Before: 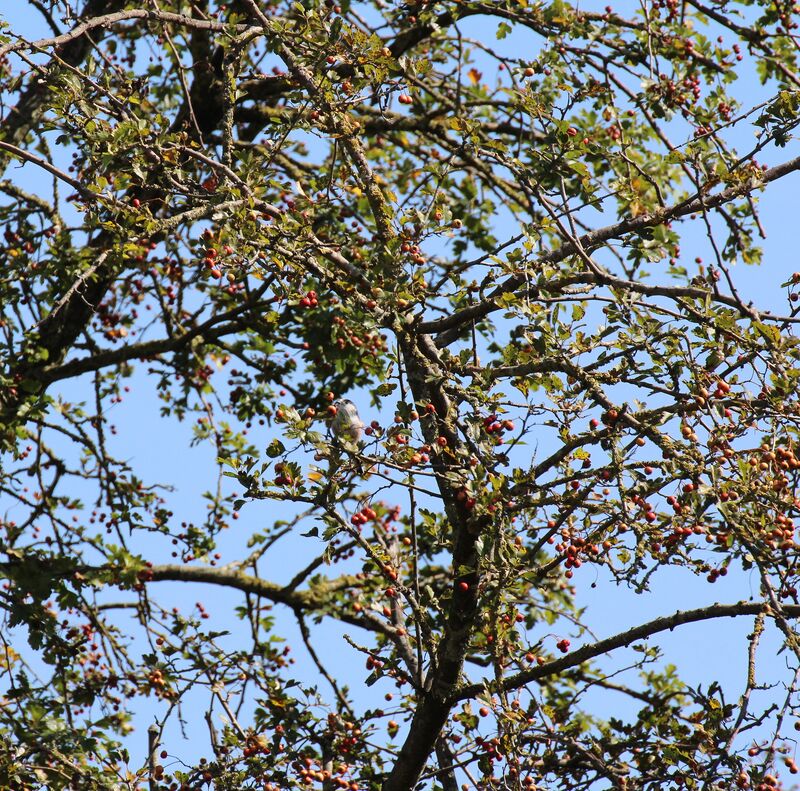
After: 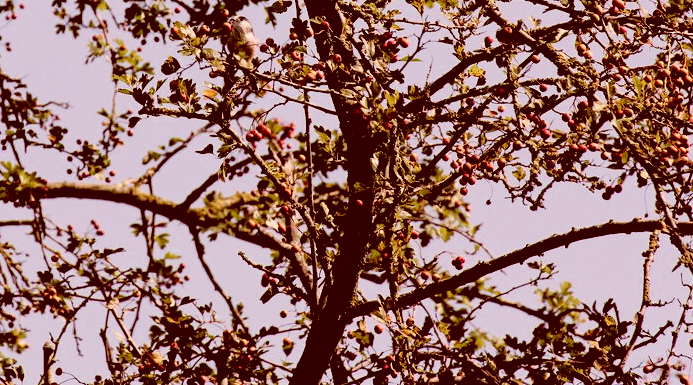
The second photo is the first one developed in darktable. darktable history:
color balance rgb: power › luminance -3.98%, power › hue 144.25°, perceptual saturation grading › global saturation 20%, perceptual saturation grading › highlights -25.492%, perceptual saturation grading › shadows 50.104%
filmic rgb: black relative exposure -4.06 EV, white relative exposure 3 EV, hardness 3, contrast 1.385
crop and rotate: left 13.311%, top 48.484%, bottom 2.72%
color correction: highlights a* 9.41, highlights b* 9, shadows a* 39.95, shadows b* 39.87, saturation 0.774
